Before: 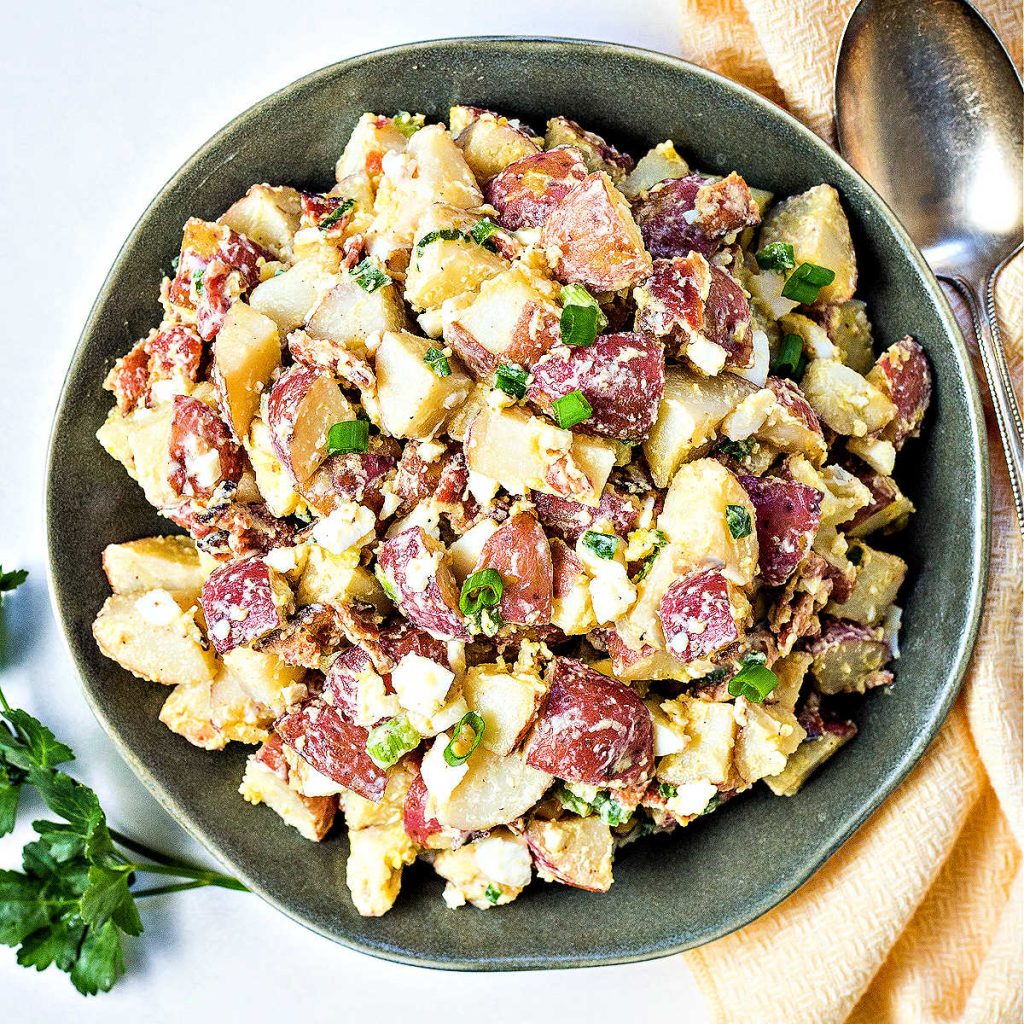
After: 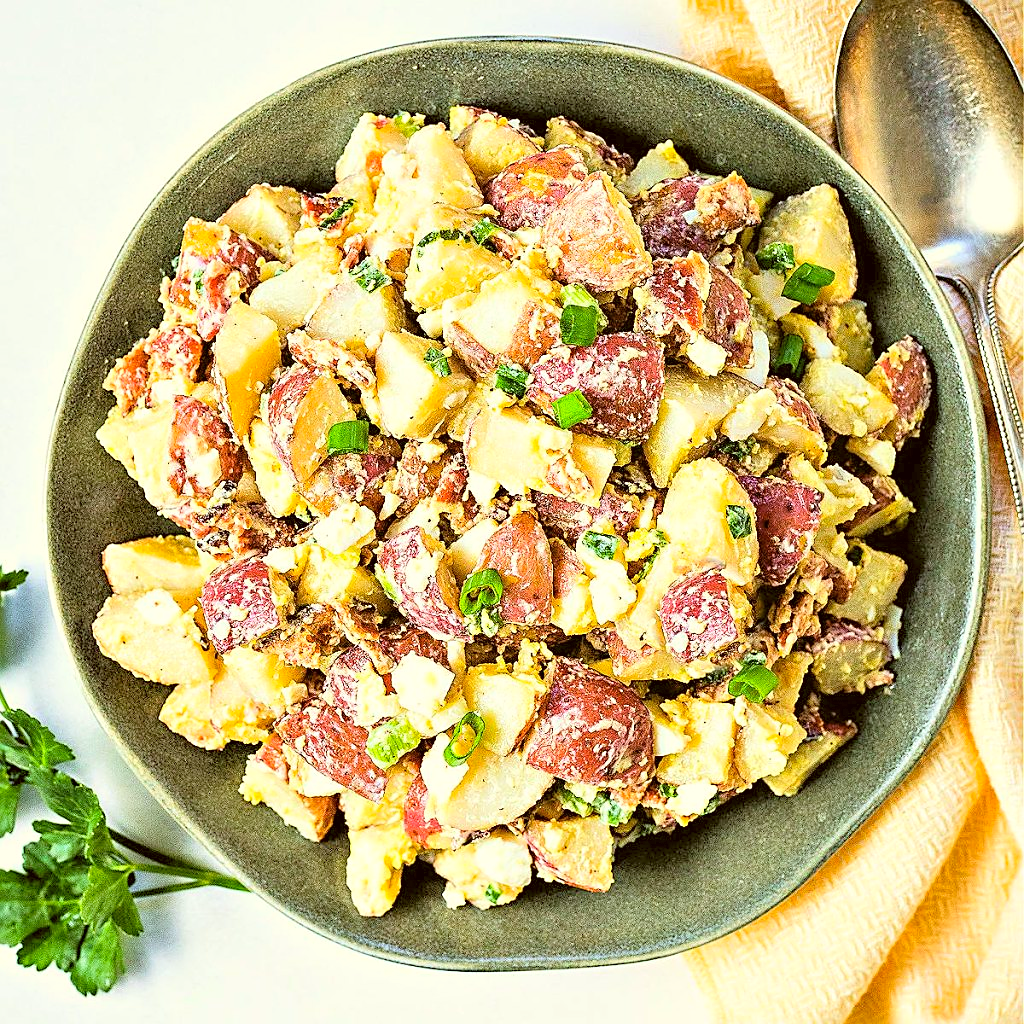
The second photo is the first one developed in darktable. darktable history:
sharpen: on, module defaults
color correction: highlights a* -1.43, highlights b* 10.12, shadows a* 0.395, shadows b* 19.35
contrast brightness saturation: contrast 0.1, brightness 0.3, saturation 0.14
